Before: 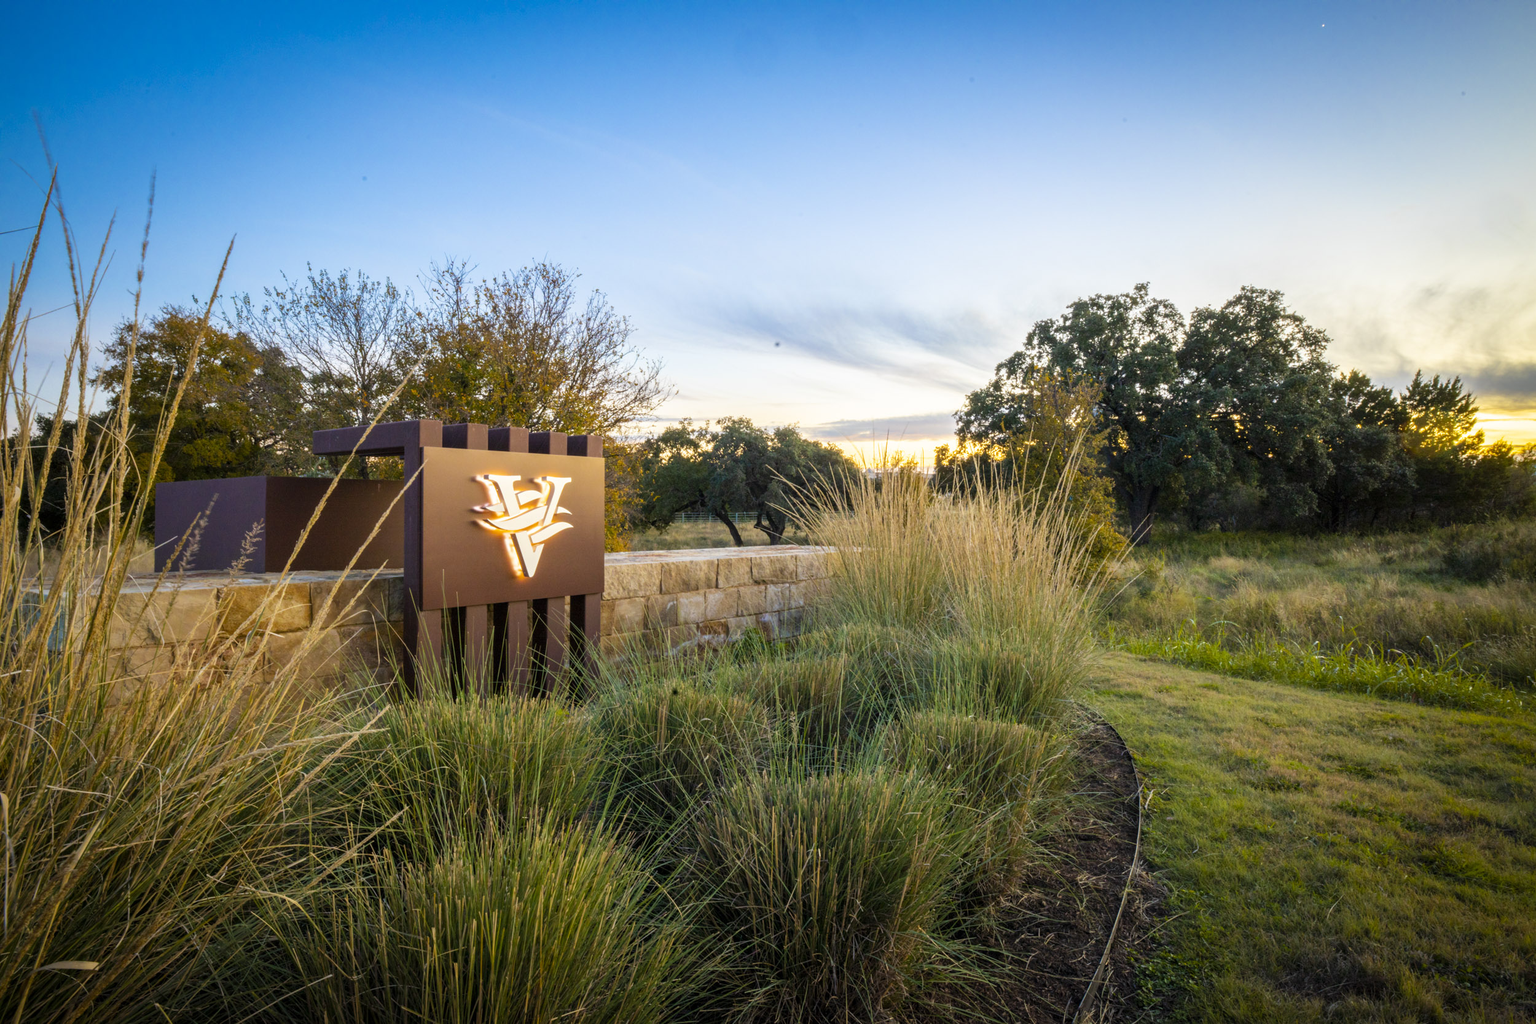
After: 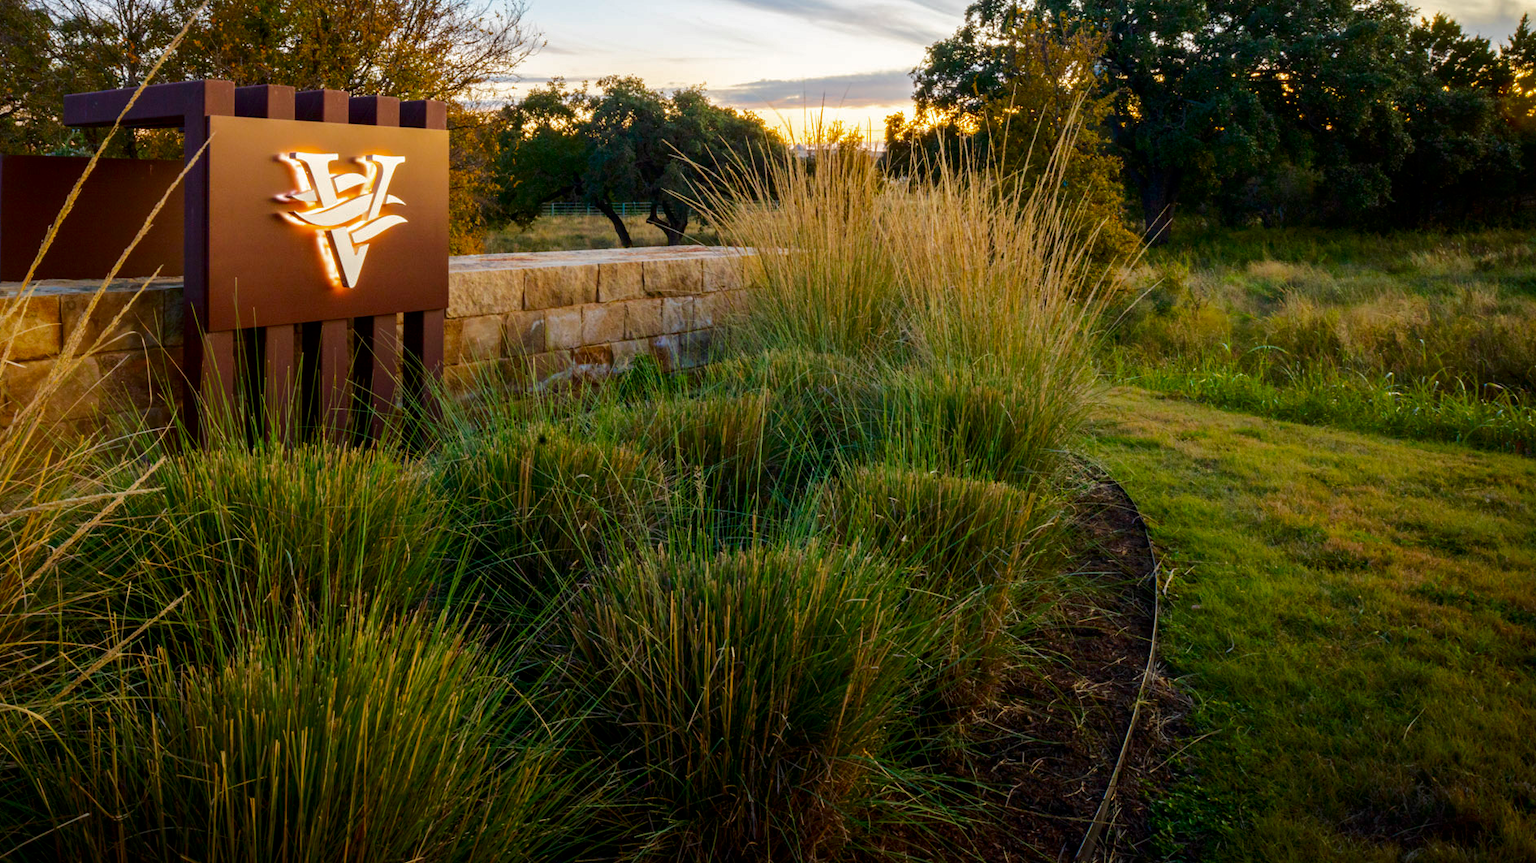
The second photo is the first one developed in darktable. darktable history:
crop and rotate: left 17.299%, top 35.115%, right 7.015%, bottom 1.024%
base curve: curves: ch0 [(0, 0) (0.235, 0.266) (0.503, 0.496) (0.786, 0.72) (1, 1)]
contrast brightness saturation: brightness -0.25, saturation 0.2
